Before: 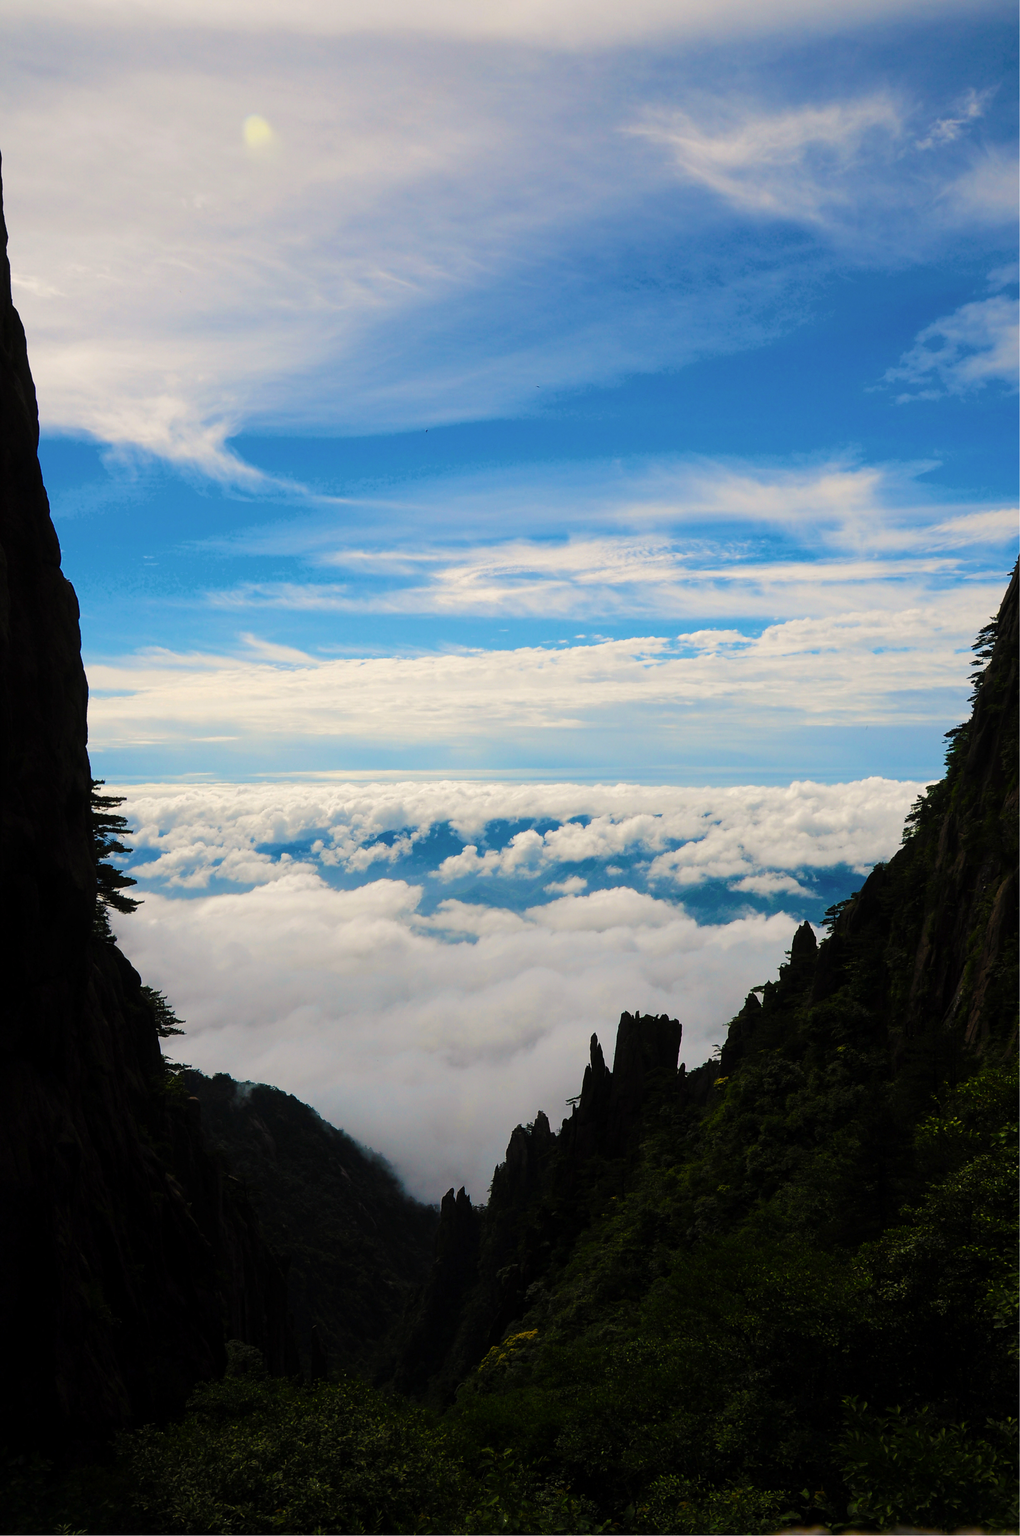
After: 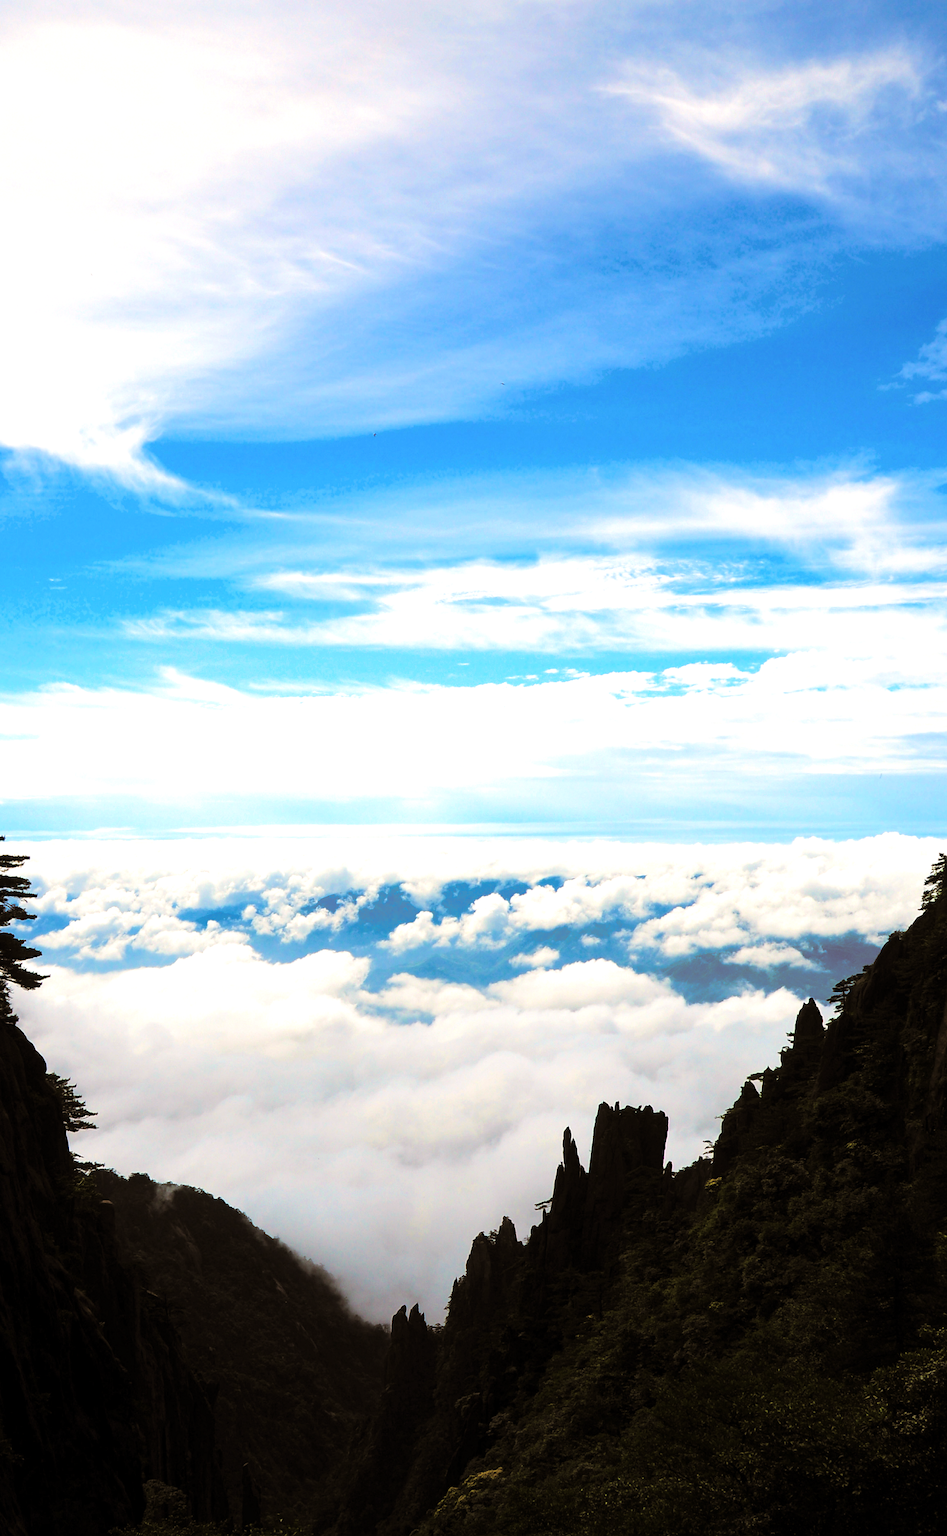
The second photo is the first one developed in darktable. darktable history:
split-toning: shadows › hue 32.4°, shadows › saturation 0.51, highlights › hue 180°, highlights › saturation 0, balance -60.17, compress 55.19%
crop: left 9.929%, top 3.475%, right 9.188%, bottom 9.529%
levels: levels [0, 0.394, 0.787]
